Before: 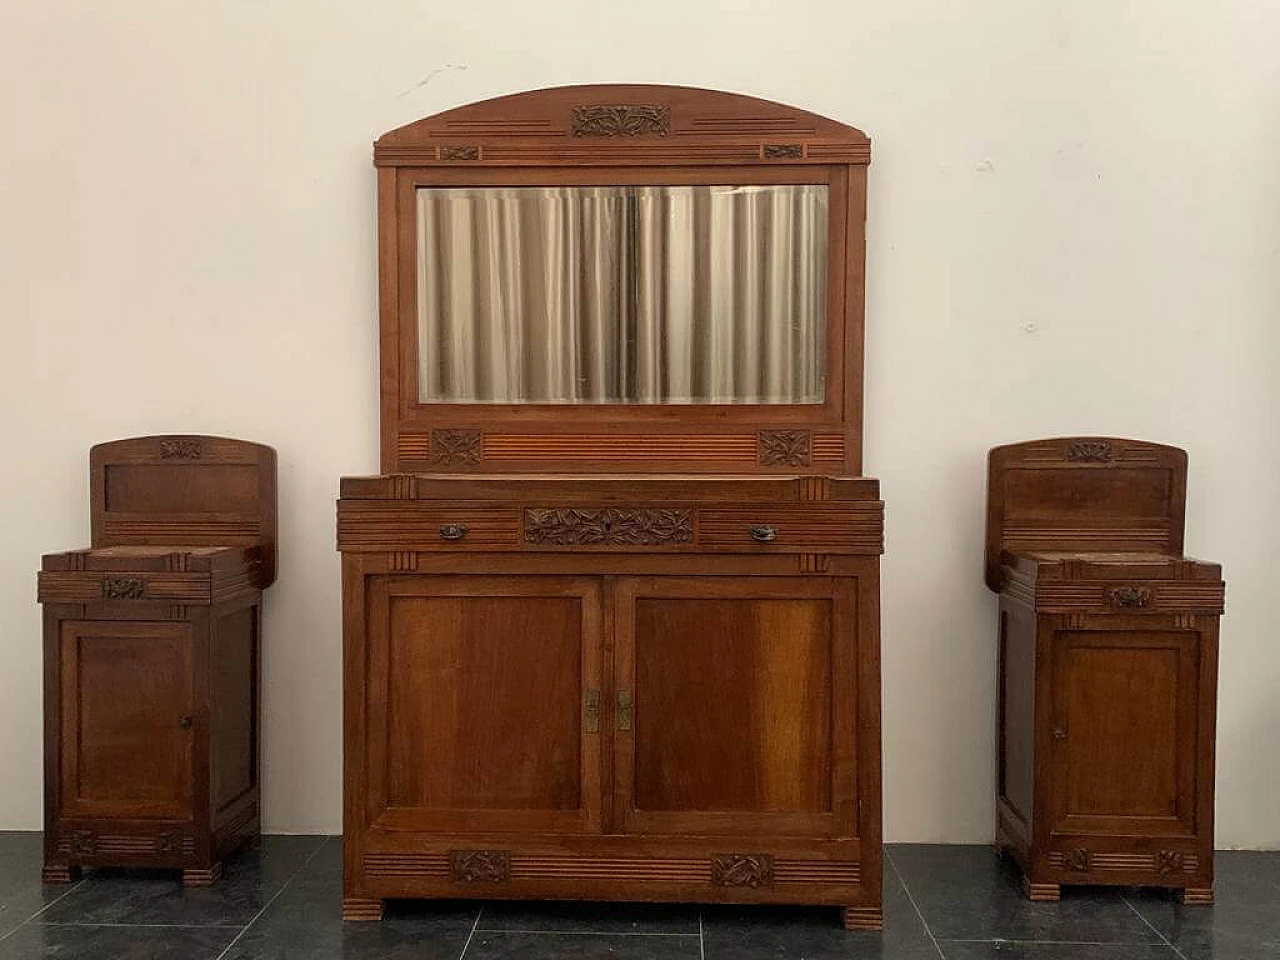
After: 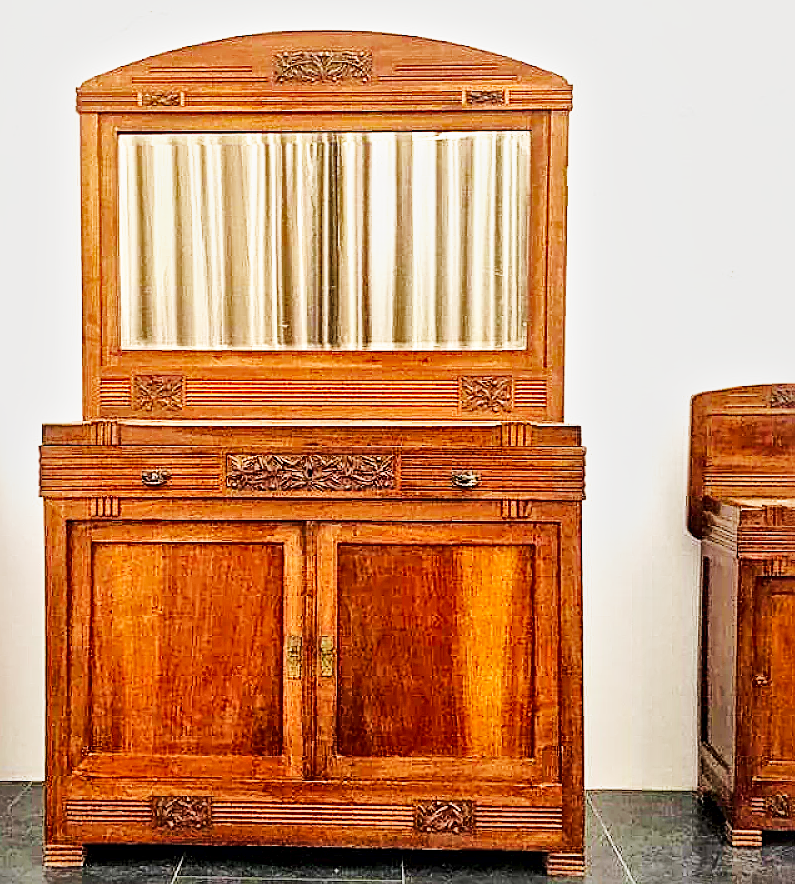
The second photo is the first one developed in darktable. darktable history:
exposure: exposure 0.942 EV, compensate highlight preservation false
base curve: curves: ch0 [(0, 0.003) (0.001, 0.002) (0.006, 0.004) (0.02, 0.022) (0.048, 0.086) (0.094, 0.234) (0.162, 0.431) (0.258, 0.629) (0.385, 0.8) (0.548, 0.918) (0.751, 0.988) (1, 1)], preserve colors none
local contrast: mode bilateral grid, contrast 19, coarseness 18, detail 163%, midtone range 0.2
crop and rotate: left 23.295%, top 5.645%, right 14.554%, bottom 2.266%
sharpen: radius 3.073
shadows and highlights: highlights color adjustment 73.29%
tone curve: curves: ch0 [(0, 0) (0.23, 0.189) (0.486, 0.52) (0.822, 0.825) (0.994, 0.955)]; ch1 [(0, 0) (0.226, 0.261) (0.379, 0.442) (0.469, 0.468) (0.495, 0.498) (0.514, 0.509) (0.561, 0.603) (0.59, 0.656) (1, 1)]; ch2 [(0, 0) (0.269, 0.299) (0.459, 0.43) (0.498, 0.5) (0.523, 0.52) (0.586, 0.569) (0.635, 0.617) (0.659, 0.681) (0.718, 0.764) (1, 1)], color space Lab, linked channels, preserve colors none
tone equalizer: edges refinement/feathering 500, mask exposure compensation -1.57 EV, preserve details no
